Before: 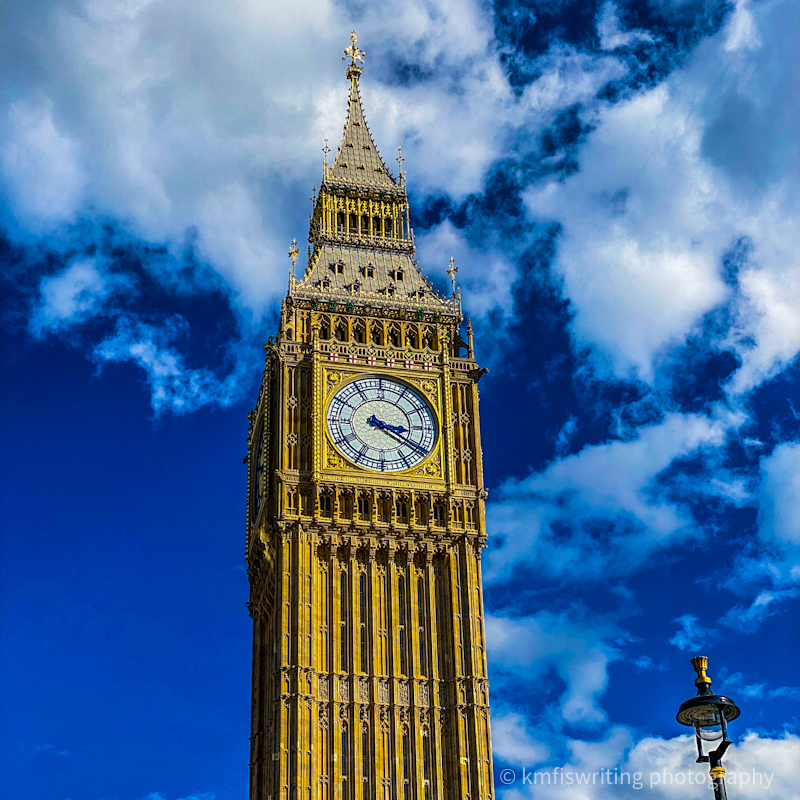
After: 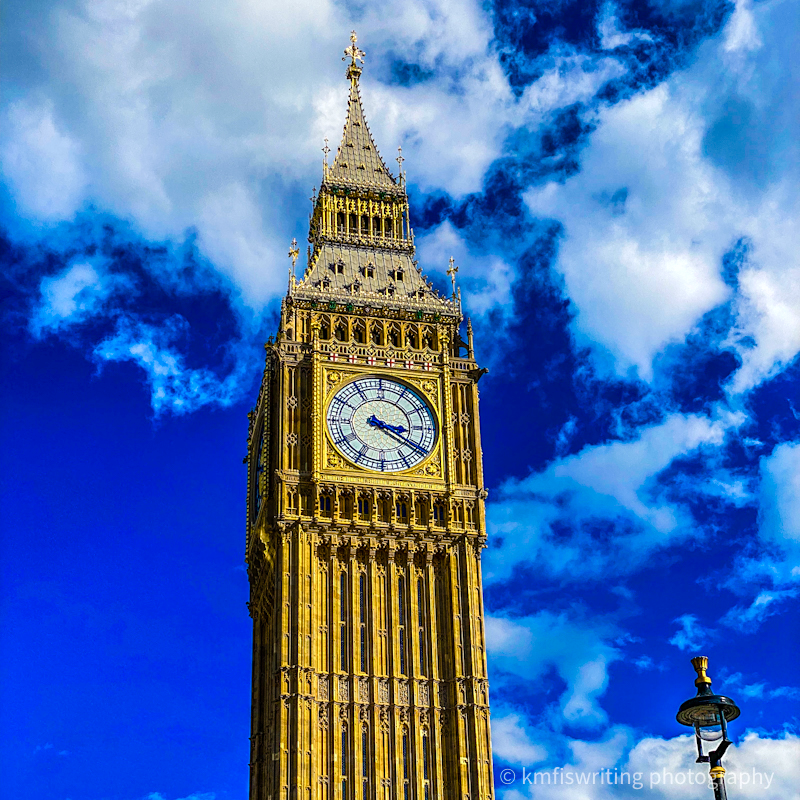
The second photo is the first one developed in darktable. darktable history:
shadows and highlights: shadows 30.86, highlights 0, soften with gaussian
color balance rgb: linear chroma grading › shadows 32%, linear chroma grading › global chroma -2%, linear chroma grading › mid-tones 4%, perceptual saturation grading › global saturation -2%, perceptual saturation grading › highlights -8%, perceptual saturation grading › mid-tones 8%, perceptual saturation grading › shadows 4%, perceptual brilliance grading › highlights 8%, perceptual brilliance grading › mid-tones 4%, perceptual brilliance grading › shadows 2%, global vibrance 16%, saturation formula JzAzBz (2021)
